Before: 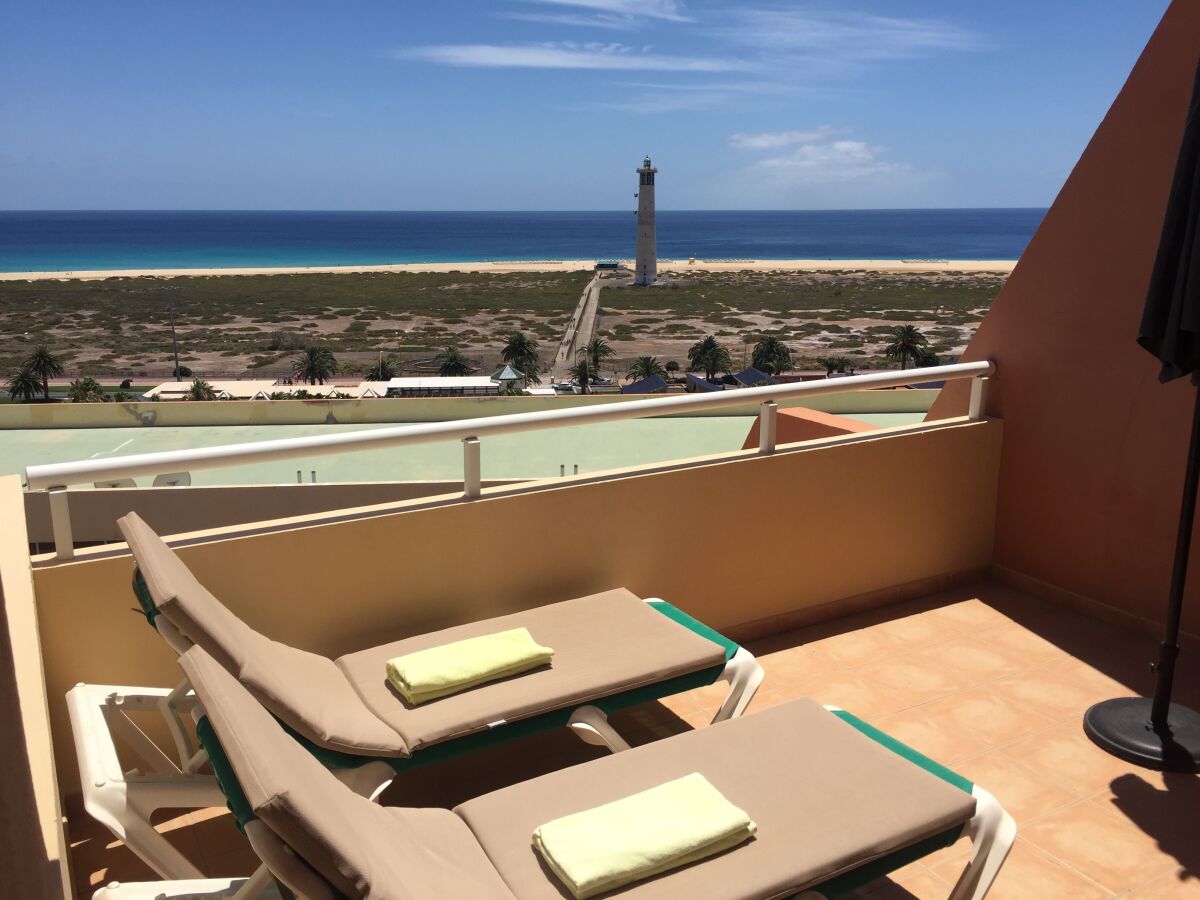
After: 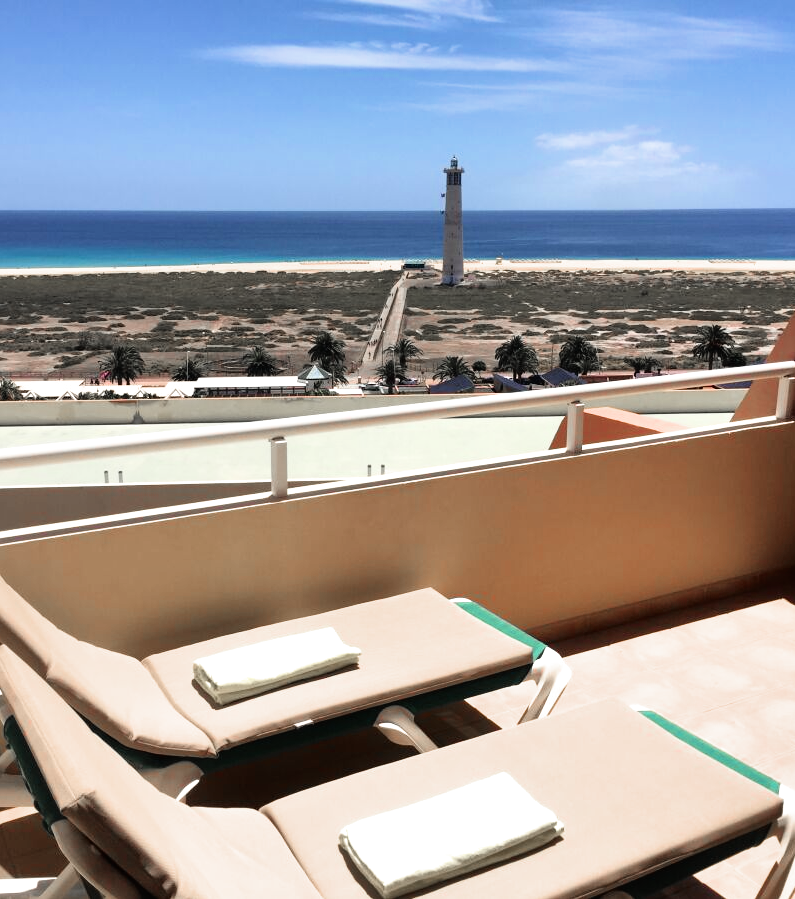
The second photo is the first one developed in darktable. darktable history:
color zones: curves: ch1 [(0, 0.708) (0.088, 0.648) (0.245, 0.187) (0.429, 0.326) (0.571, 0.498) (0.714, 0.5) (0.857, 0.5) (1, 0.708)]
shadows and highlights: low approximation 0.01, soften with gaussian
tone equalizer: -8 EV -1.09 EV, -7 EV -0.976 EV, -6 EV -0.874 EV, -5 EV -0.569 EV, -3 EV 0.603 EV, -2 EV 0.888 EV, -1 EV 1.01 EV, +0 EV 1.06 EV
crop and rotate: left 16.091%, right 17.632%
filmic rgb: black relative exposure -14.32 EV, white relative exposure 3.36 EV, hardness 7.89, contrast 0.997, color science v6 (2022)
